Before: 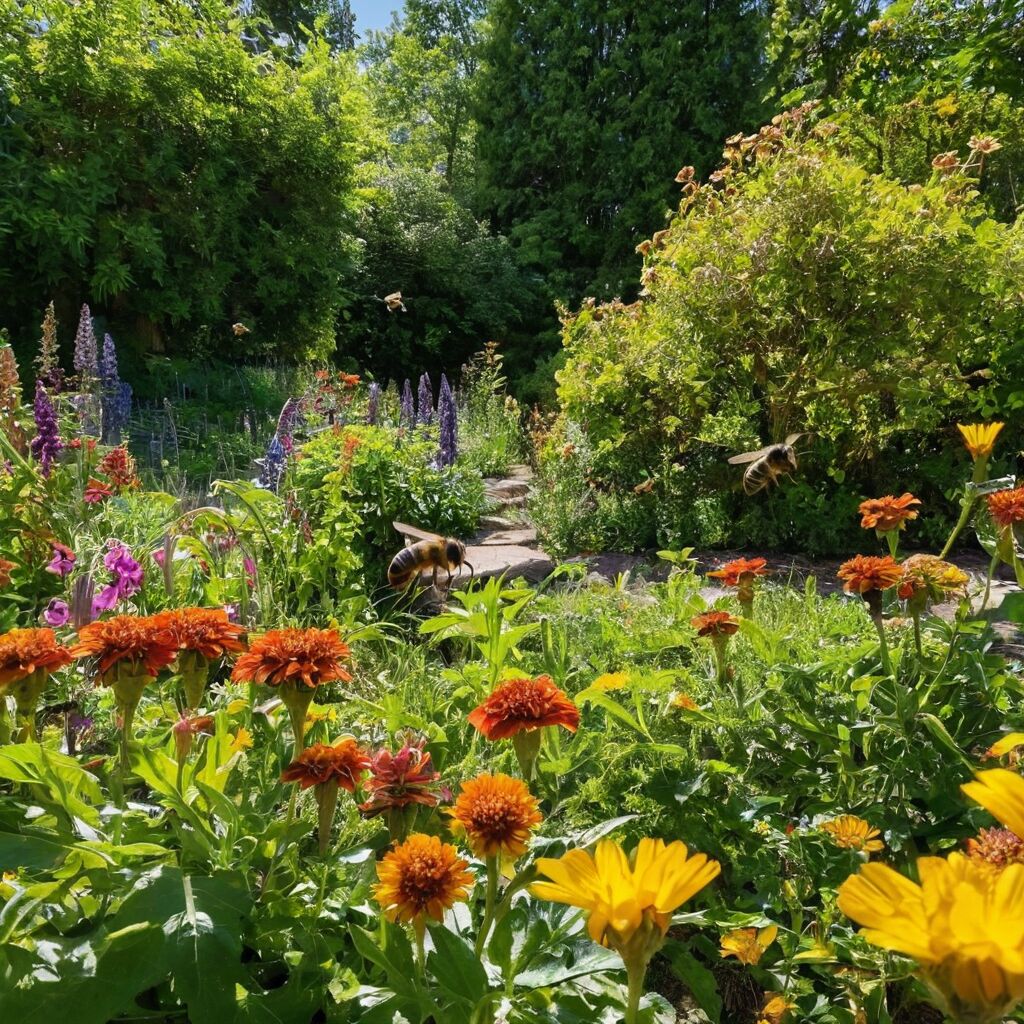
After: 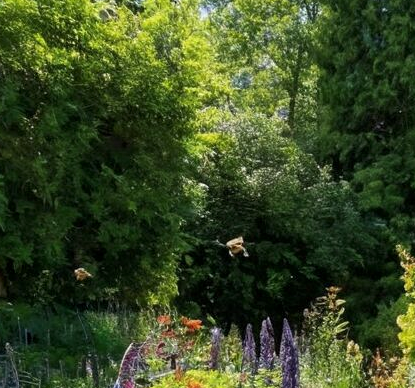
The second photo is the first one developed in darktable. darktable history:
crop: left 15.452%, top 5.459%, right 43.956%, bottom 56.62%
local contrast: highlights 100%, shadows 100%, detail 120%, midtone range 0.2
